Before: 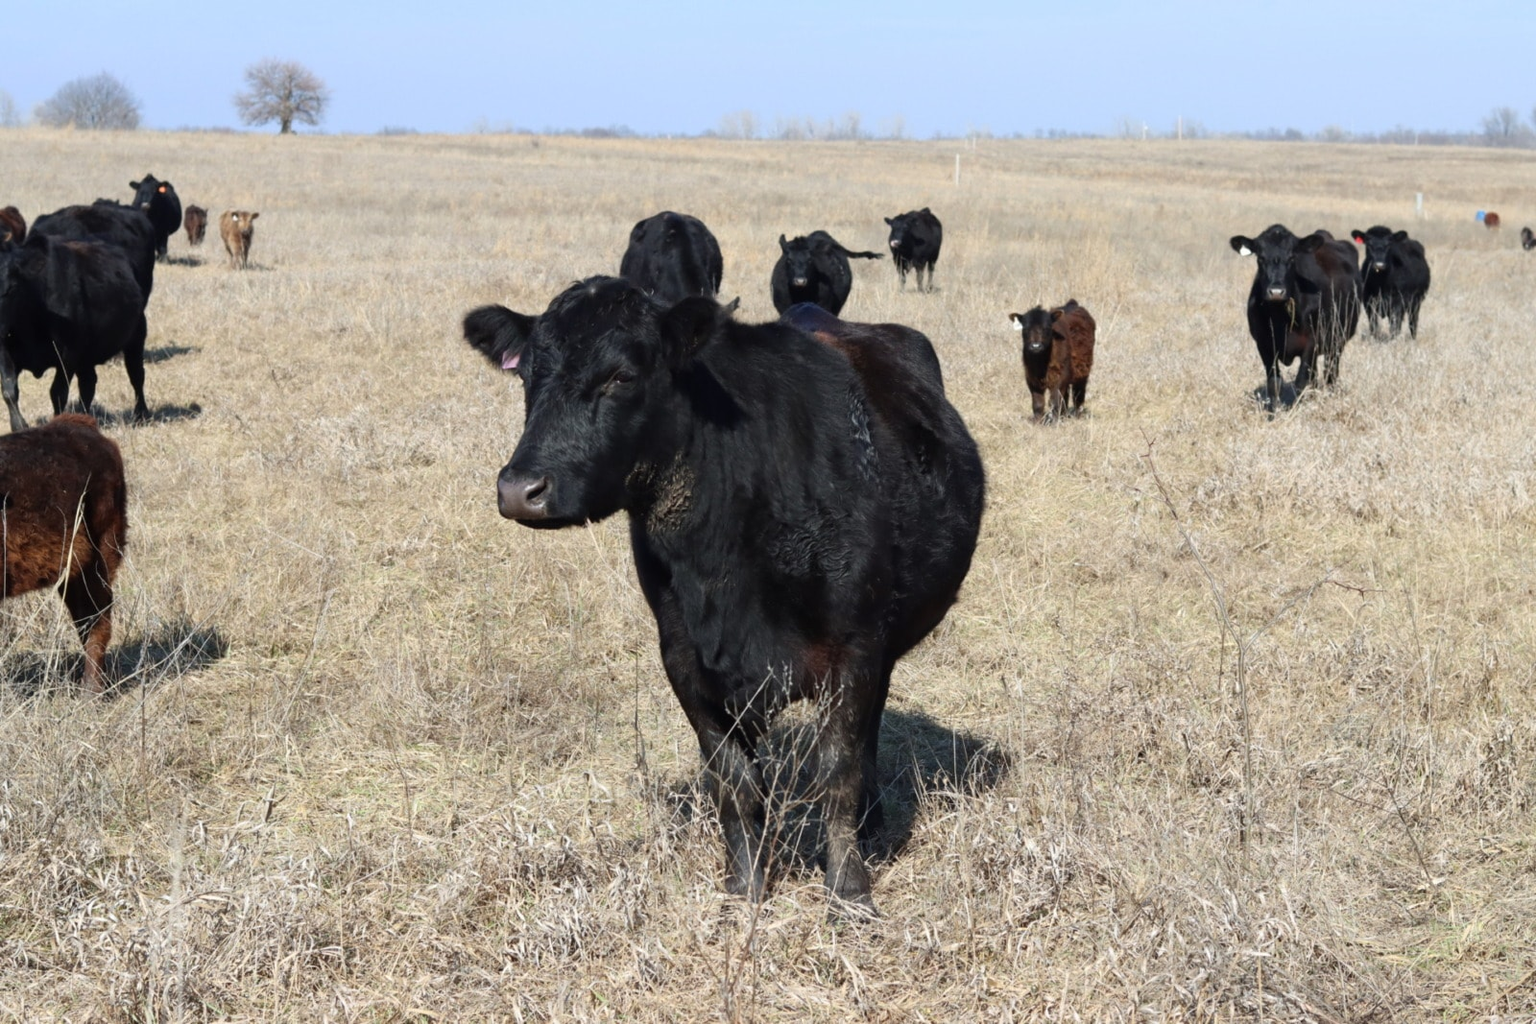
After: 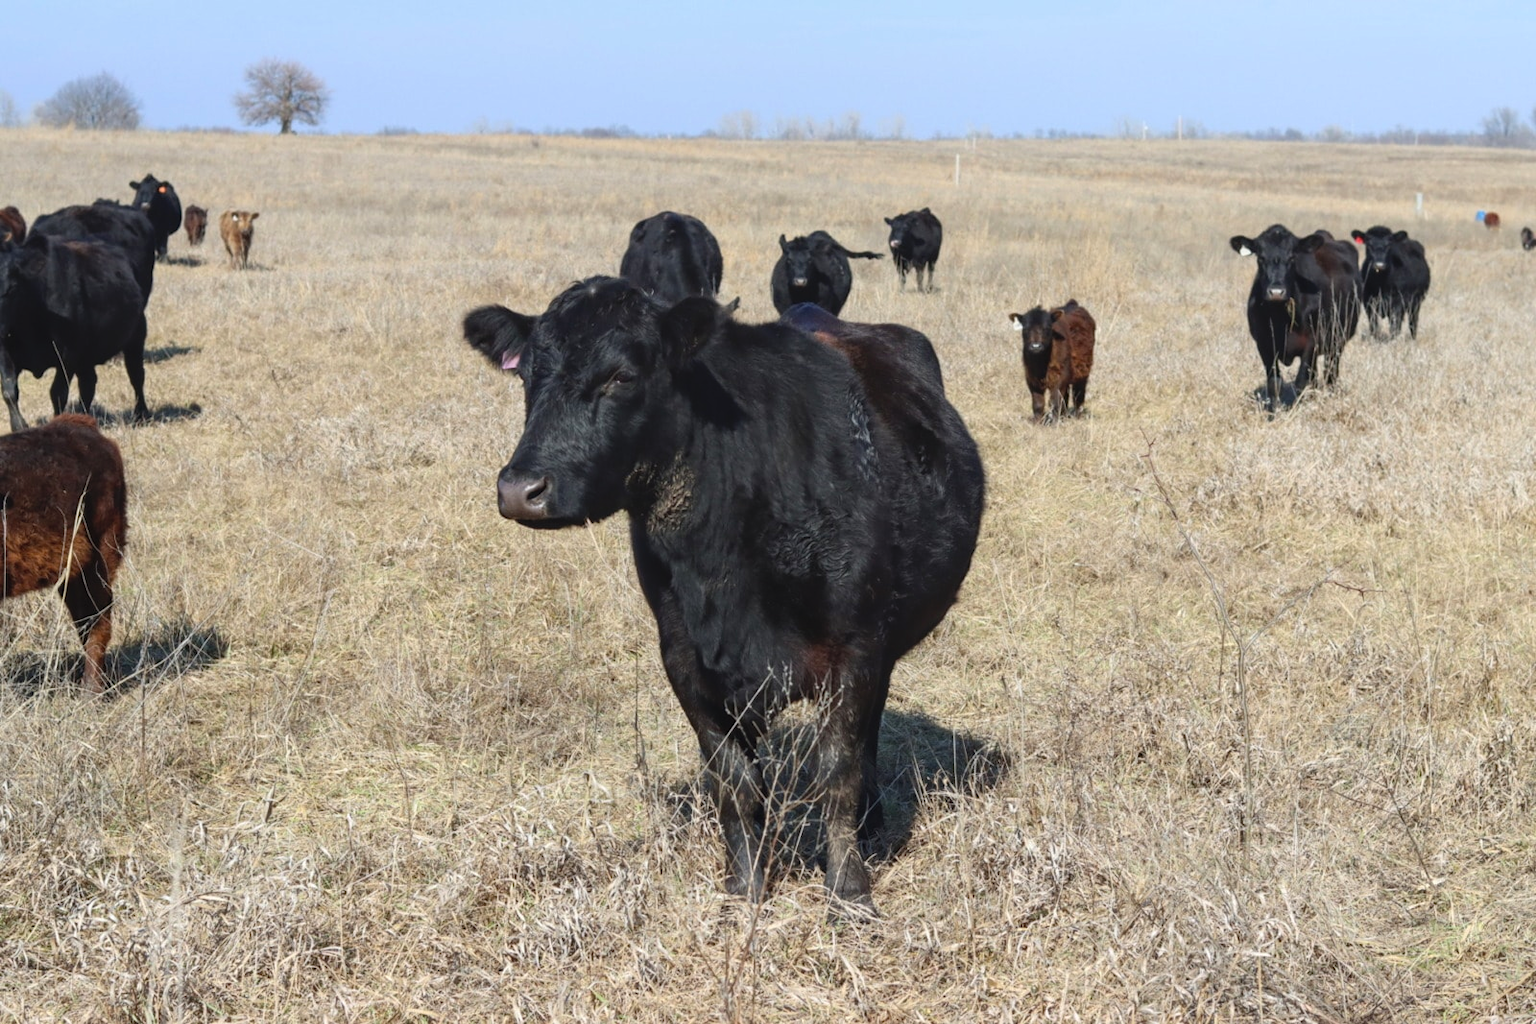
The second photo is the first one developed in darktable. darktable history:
color balance rgb: perceptual saturation grading › global saturation 10%, global vibrance 10%
local contrast: detail 110%
